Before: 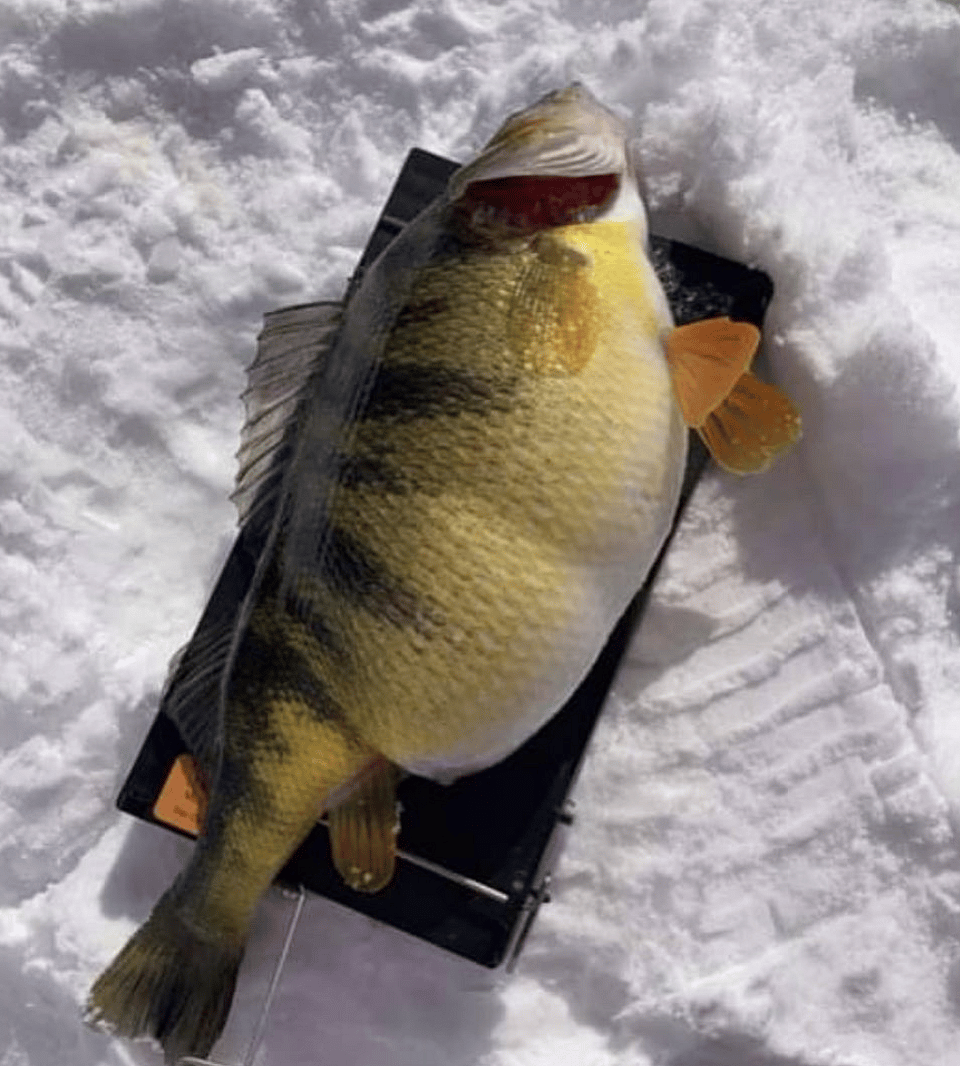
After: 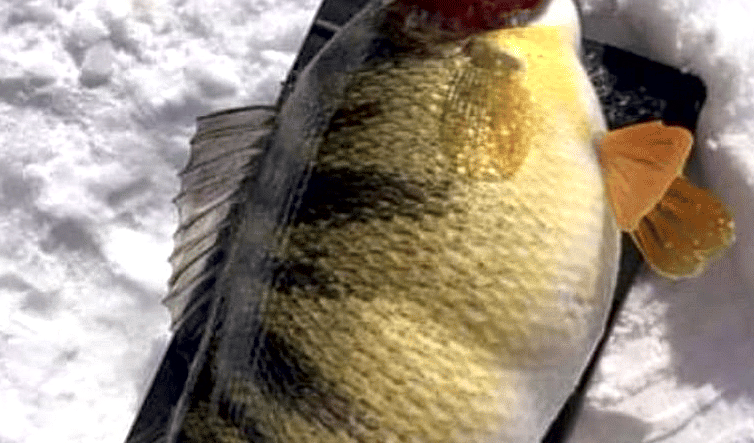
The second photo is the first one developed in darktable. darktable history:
crop: left 7.036%, top 18.398%, right 14.379%, bottom 40.043%
local contrast: mode bilateral grid, contrast 20, coarseness 50, detail 179%, midtone range 0.2
exposure: black level correction 0.001, exposure 0.5 EV, compensate exposure bias true, compensate highlight preservation false
